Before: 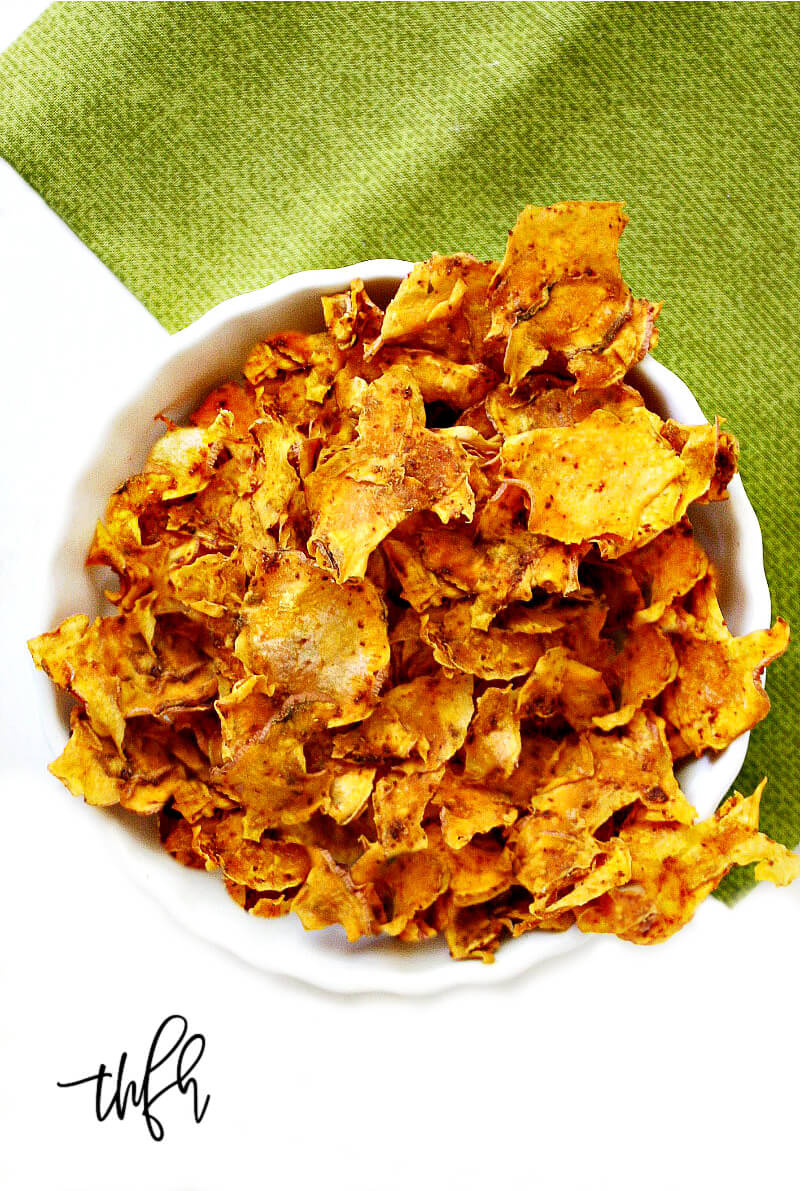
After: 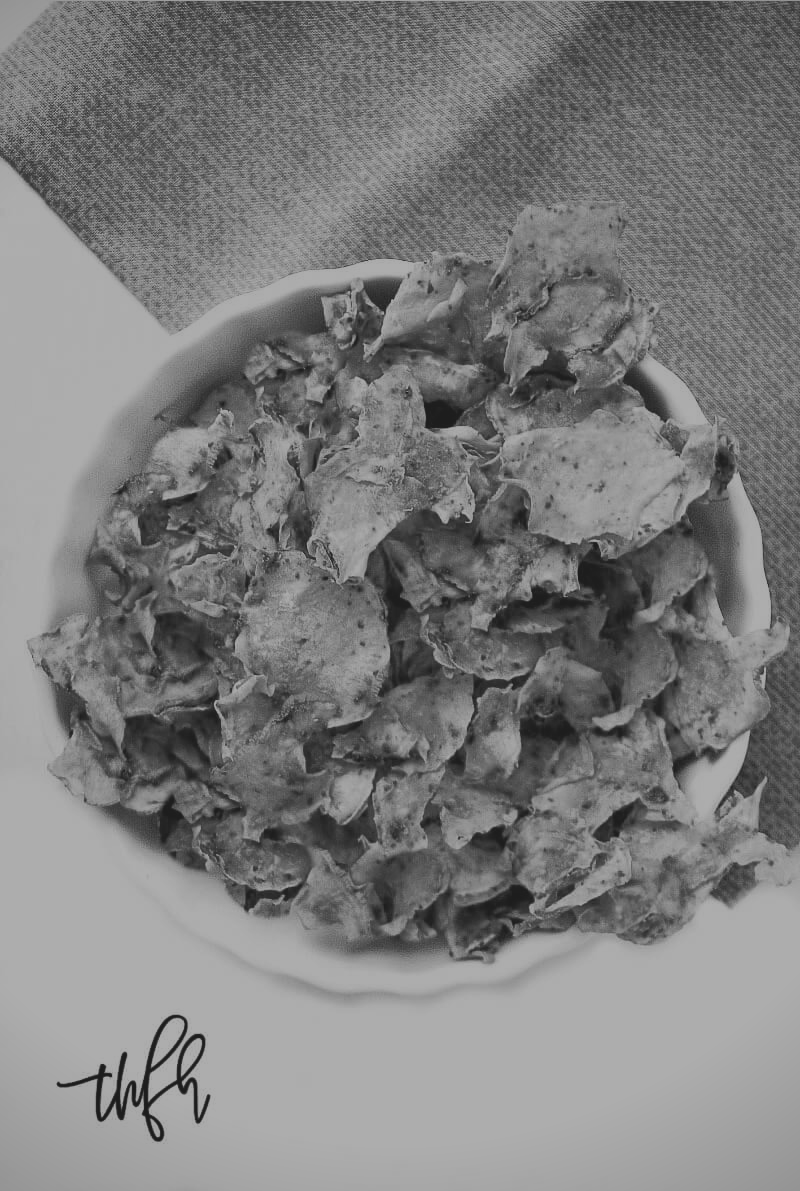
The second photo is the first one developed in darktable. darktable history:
color correction: highlights a* -0.137, highlights b* -5.91, shadows a* -0.137, shadows b* -0.137
monochrome: on, module defaults
vignetting: fall-off start 92.6%, brightness -0.52, saturation -0.51, center (-0.012, 0)
shadows and highlights: shadows 49, highlights -41, soften with gaussian
colorize: hue 41.44°, saturation 22%, source mix 60%, lightness 10.61%
